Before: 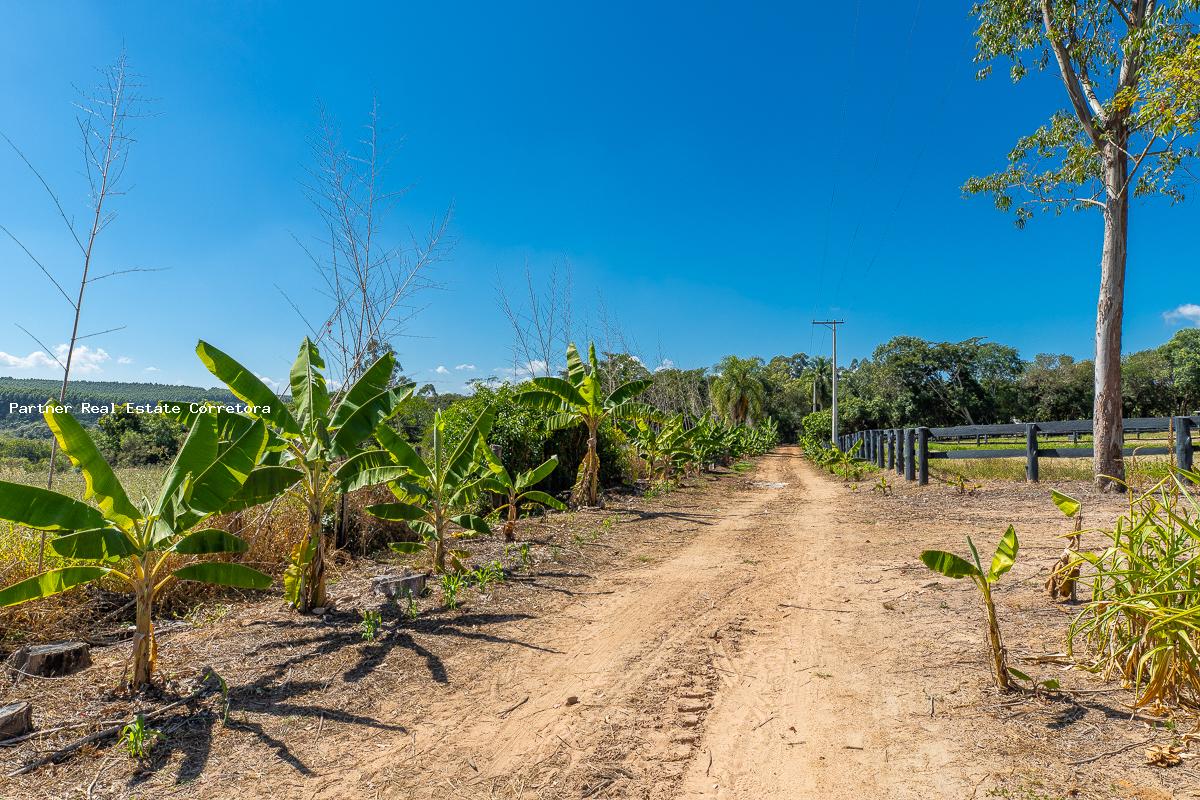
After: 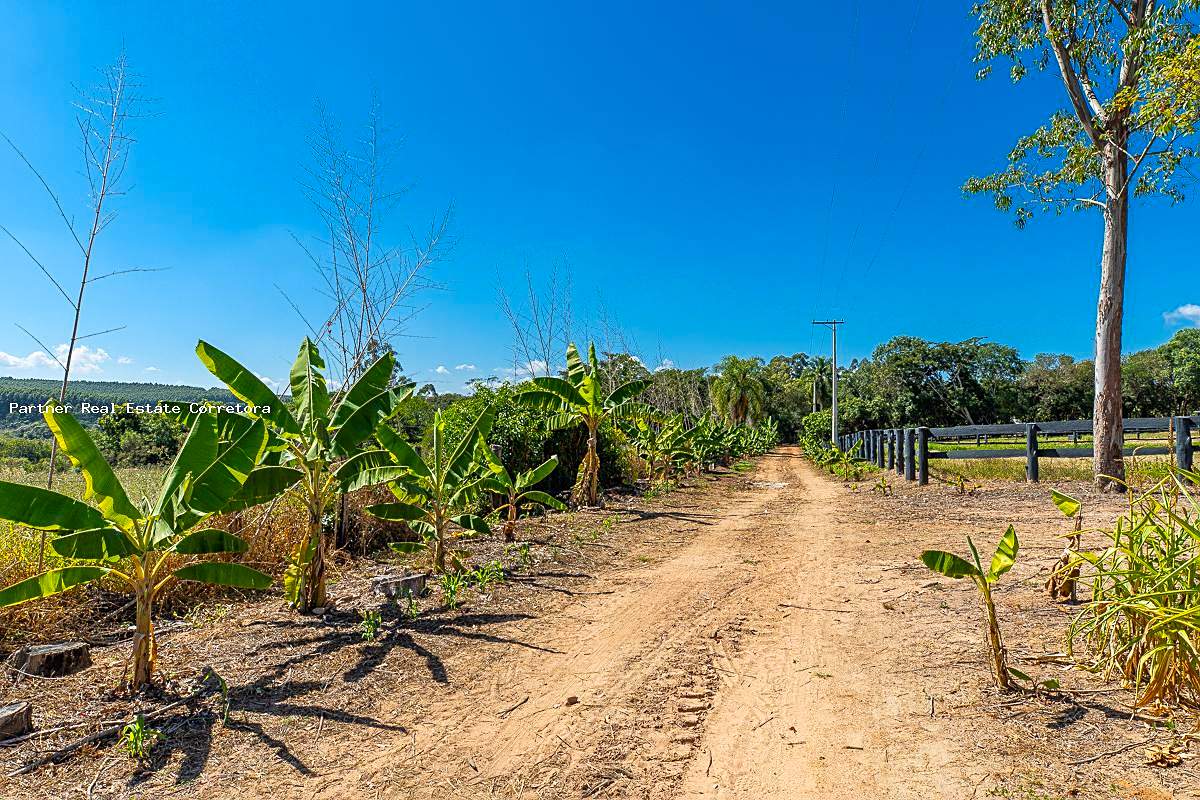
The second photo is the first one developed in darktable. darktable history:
sharpen: on, module defaults
contrast brightness saturation: contrast 0.084, saturation 0.197
